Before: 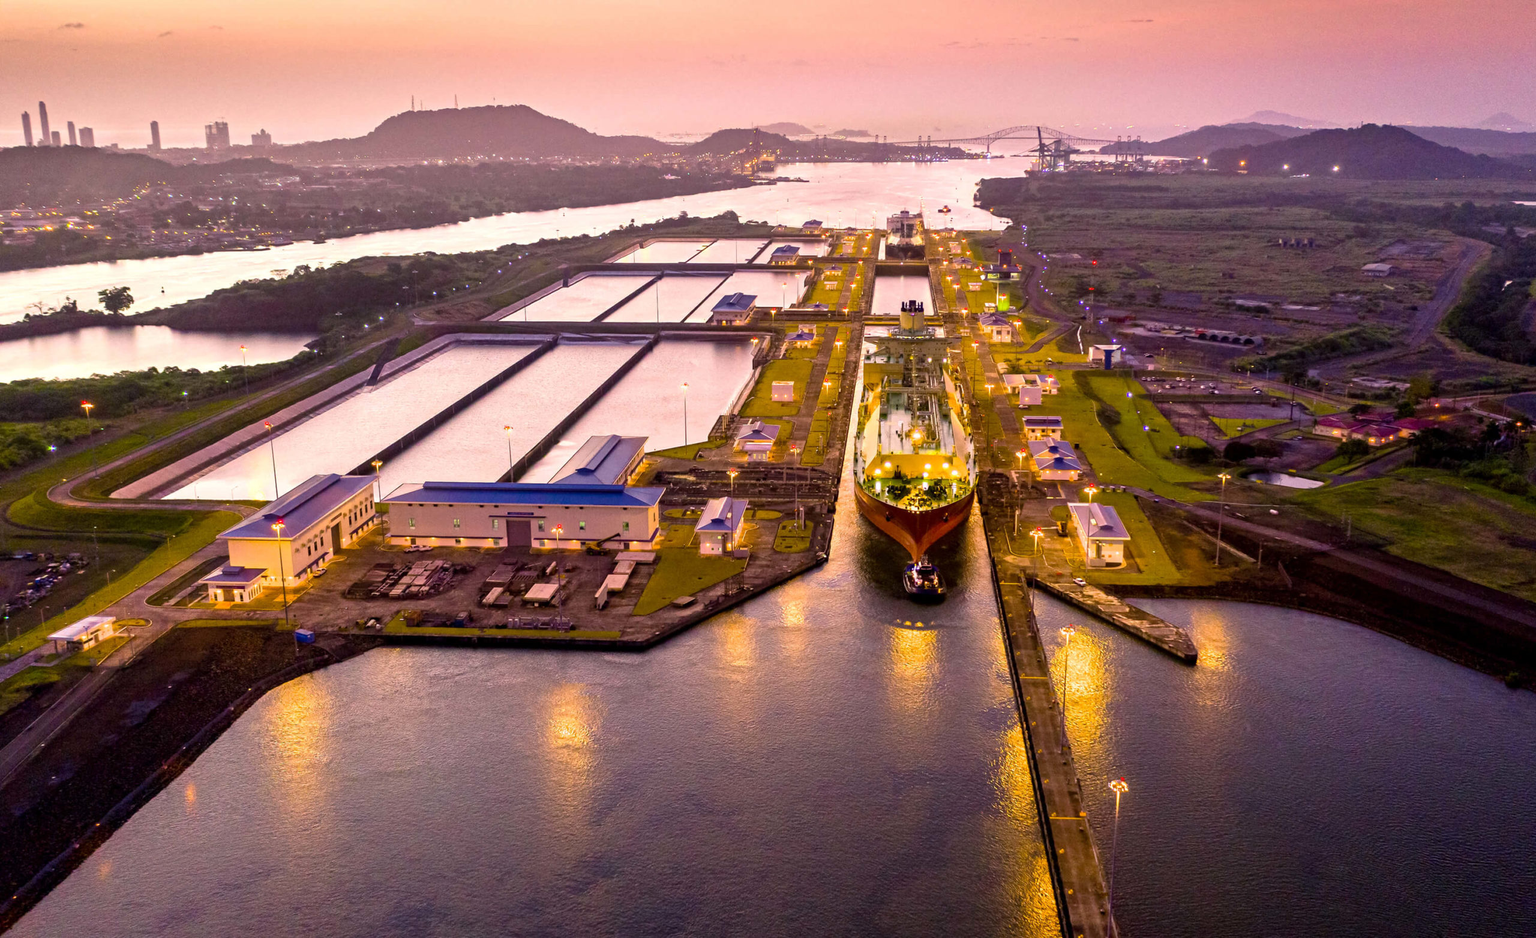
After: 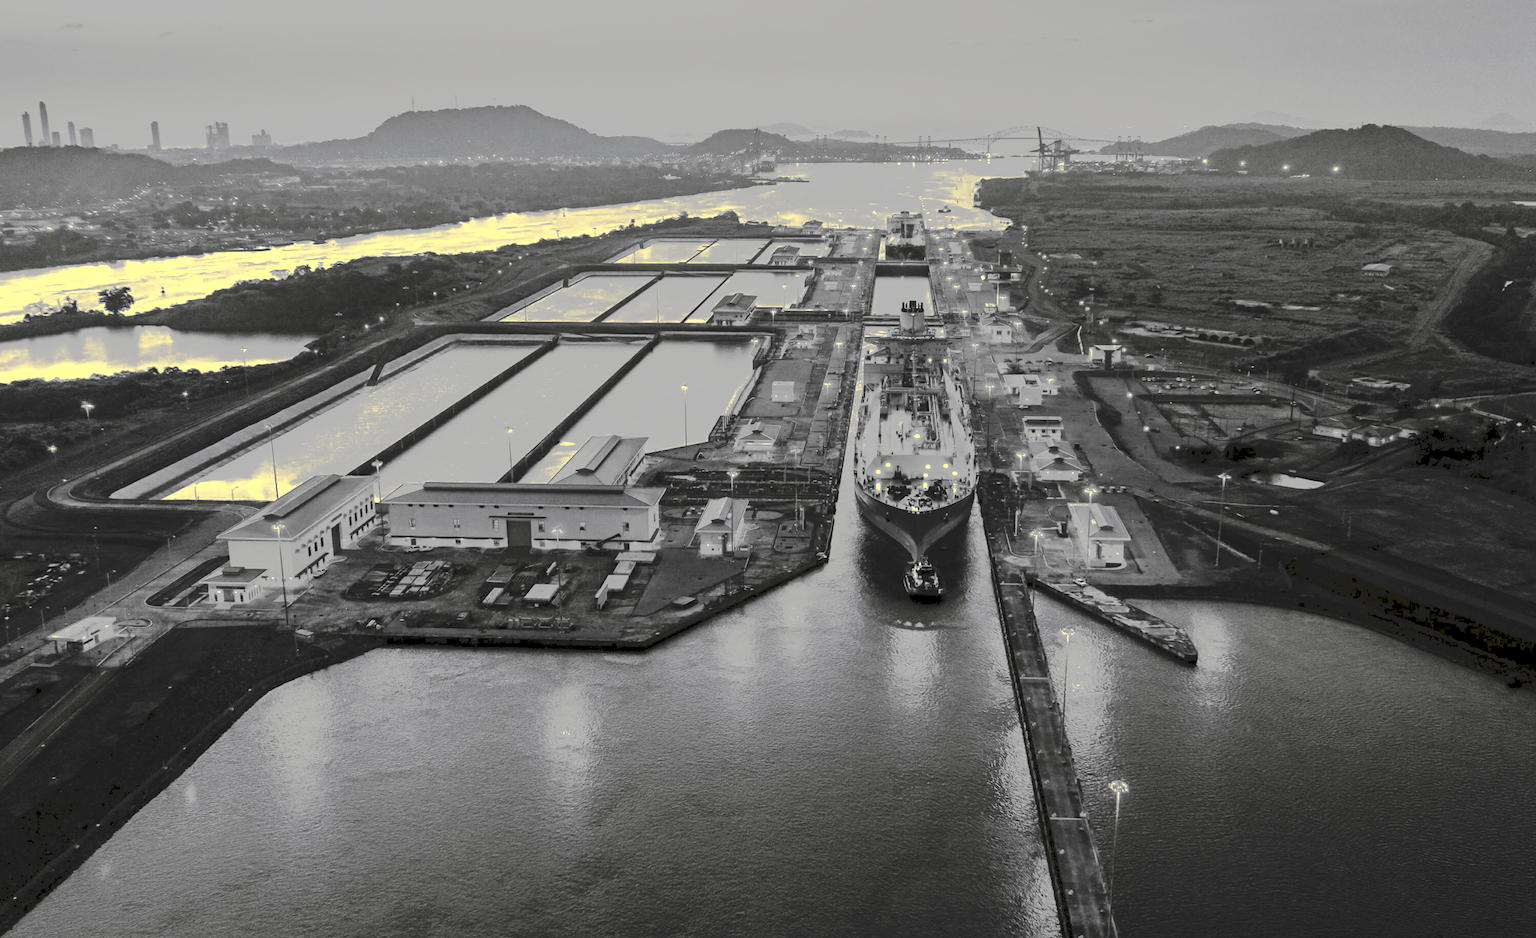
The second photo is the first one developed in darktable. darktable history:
tone curve: curves: ch0 [(0, 0) (0.003, 0.118) (0.011, 0.118) (0.025, 0.122) (0.044, 0.131) (0.069, 0.142) (0.1, 0.155) (0.136, 0.168) (0.177, 0.183) (0.224, 0.216) (0.277, 0.265) (0.335, 0.337) (0.399, 0.415) (0.468, 0.506) (0.543, 0.586) (0.623, 0.665) (0.709, 0.716) (0.801, 0.737) (0.898, 0.744) (1, 1)], preserve colors none
color look up table: target L [100, 81.69, 69.98, 78.8, 75.88, 68.49, 64.74, 56.71, 49.64, 43.73, 44, 23.52, 5.464, 205.38, 72.94, 75.88, 63.22, 67.74, 61.32, 62.46, 45.36, 38.52, 25.76, 100, 100, 81.69, 77.34, 64.74, 100, 67.74, 53.19, 65.49, 69.98, 81.69, 65.11, 44.41, 29.73, 37.13, 35.44, 18.94, 11.76, 81.69, 84.56, 84.56, 72.94, 81.69, 65.49, 53.19, 36.15], target a [-1.815, -0.298, -0.105, -0.102, -0.302, -0.002, -0.001, 0, 0, 0.001, 0, 0, -0.001, 0.001, -0.104, -0.302, -0.001, -0.002, 0, -0.001, 0.001, 0.001, 0, -1.815, -1.815, -0.298, -0.103, -0.001, -1.815, -0.002, 0, -0.001, -0.105, -0.298, 0, 0, 0, 0.001, 0.001, -0.128, 0, -0.298, -0.296, -0.296, -0.104, -0.298, -0.001, 0, 0], target b [25.41, 3.751, 1.302, 1.269, 3.813, 0.019, 0.018, 0.001, 0.001, -0.004, -0.004, -0.003, 0.007, -0.004, 1.291, 3.813, 0.018, 0.019, 0.001, 0.001, -0.004, -0.004, 0, 25.41, 25.41, 3.751, 1.273, 0.018, 25.41, 0.019, 0.001, 0.001, 1.302, 3.751, 0.001, 0.001, 0, -0.004, -0.004, 1.618, 0.001, 3.751, 3.724, 3.724, 1.291, 3.751, 0.001, 0.001, 0], num patches 49
